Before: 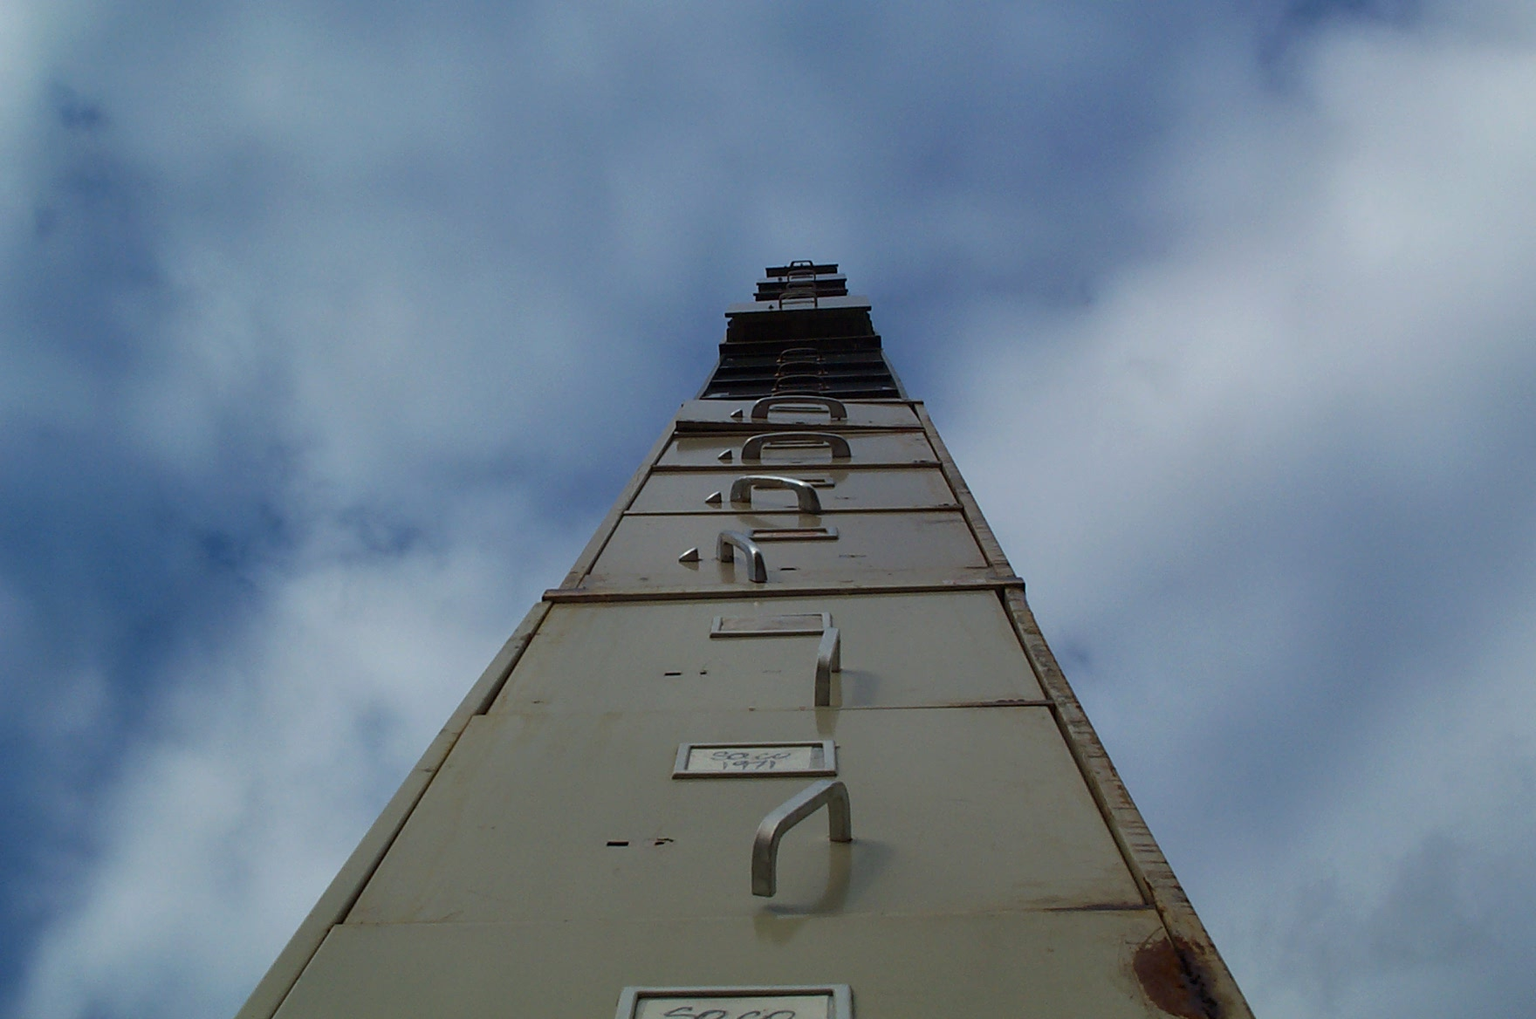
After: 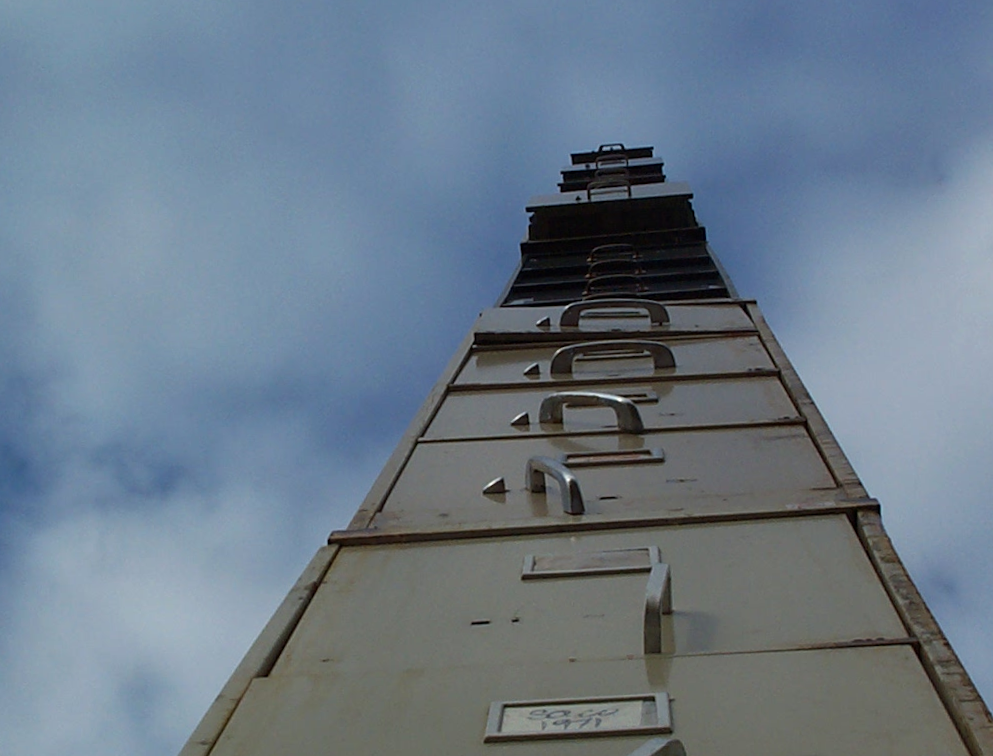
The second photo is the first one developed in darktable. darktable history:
rotate and perspective: rotation -2°, crop left 0.022, crop right 0.978, crop top 0.049, crop bottom 0.951
crop: left 16.202%, top 11.208%, right 26.045%, bottom 20.557%
